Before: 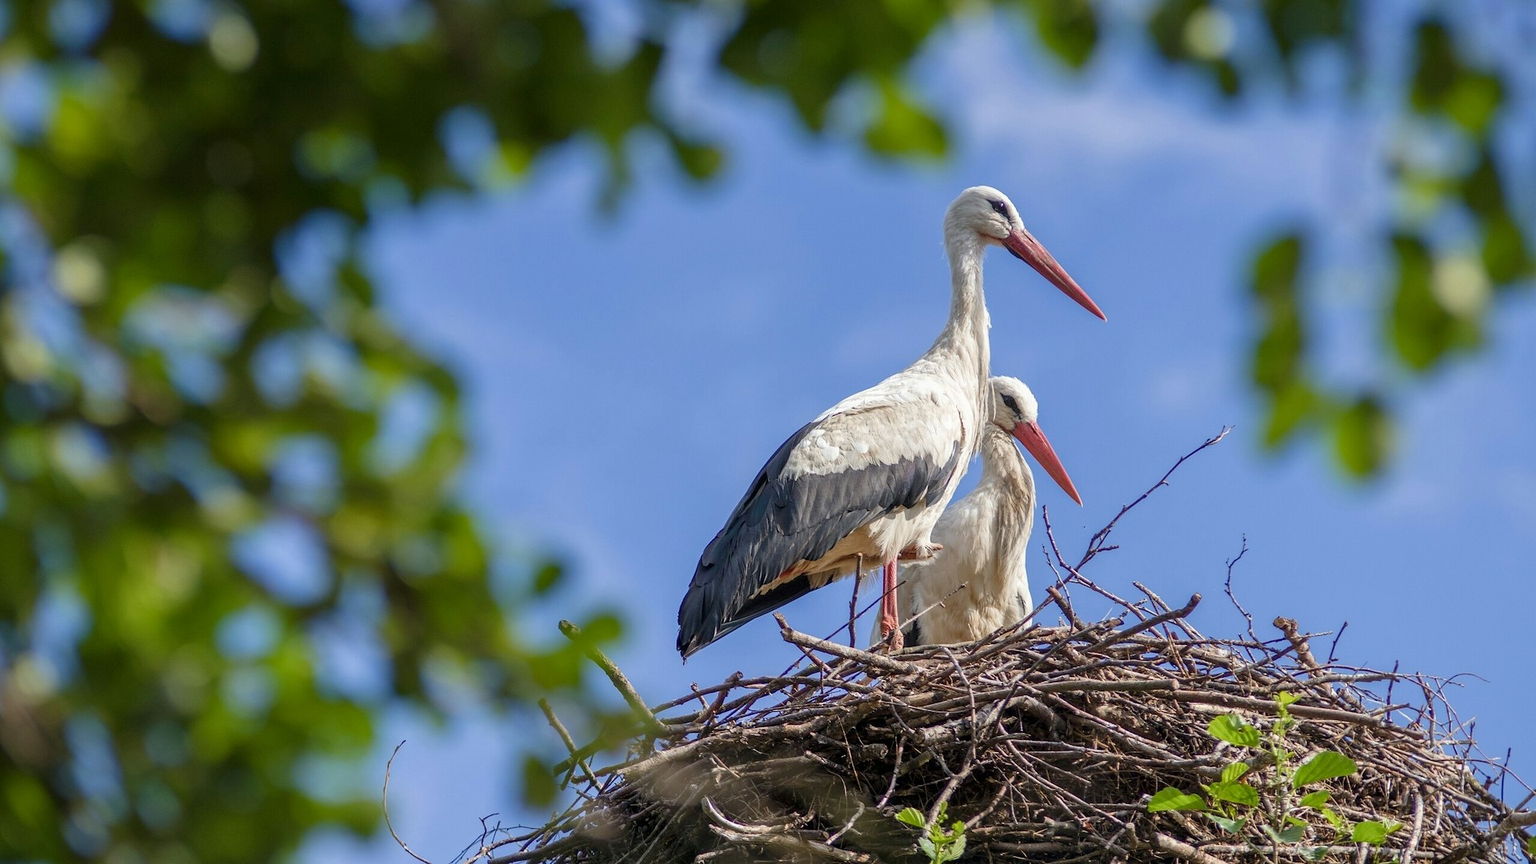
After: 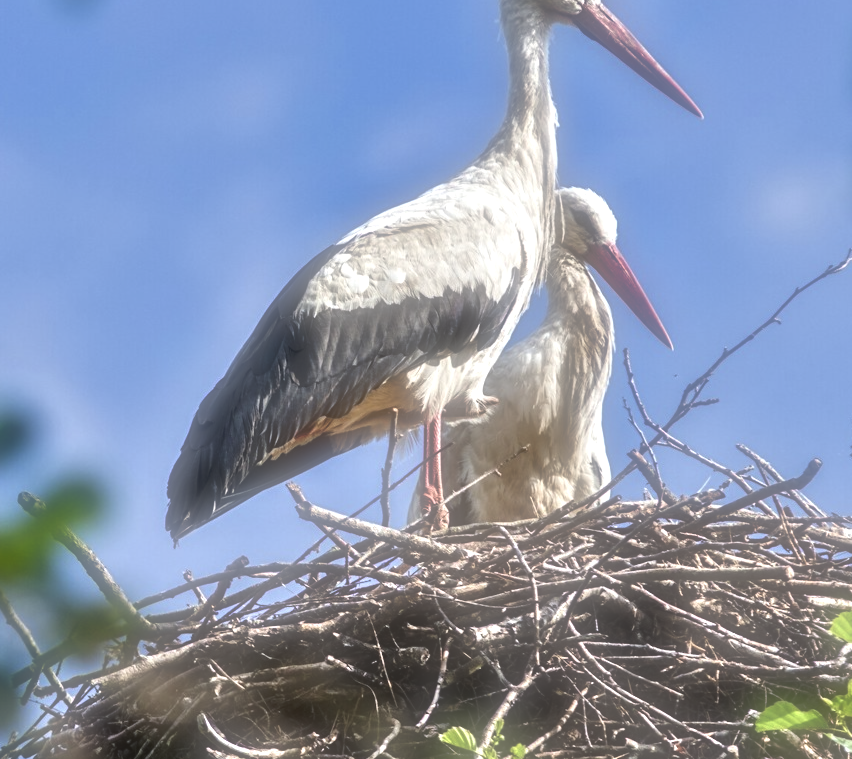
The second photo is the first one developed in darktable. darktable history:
crop: left 35.432%, top 26.233%, right 20.145%, bottom 3.432%
contrast equalizer: octaves 7, y [[0.48, 0.654, 0.731, 0.706, 0.772, 0.382], [0.55 ×6], [0 ×6], [0 ×6], [0 ×6]]
soften: on, module defaults
